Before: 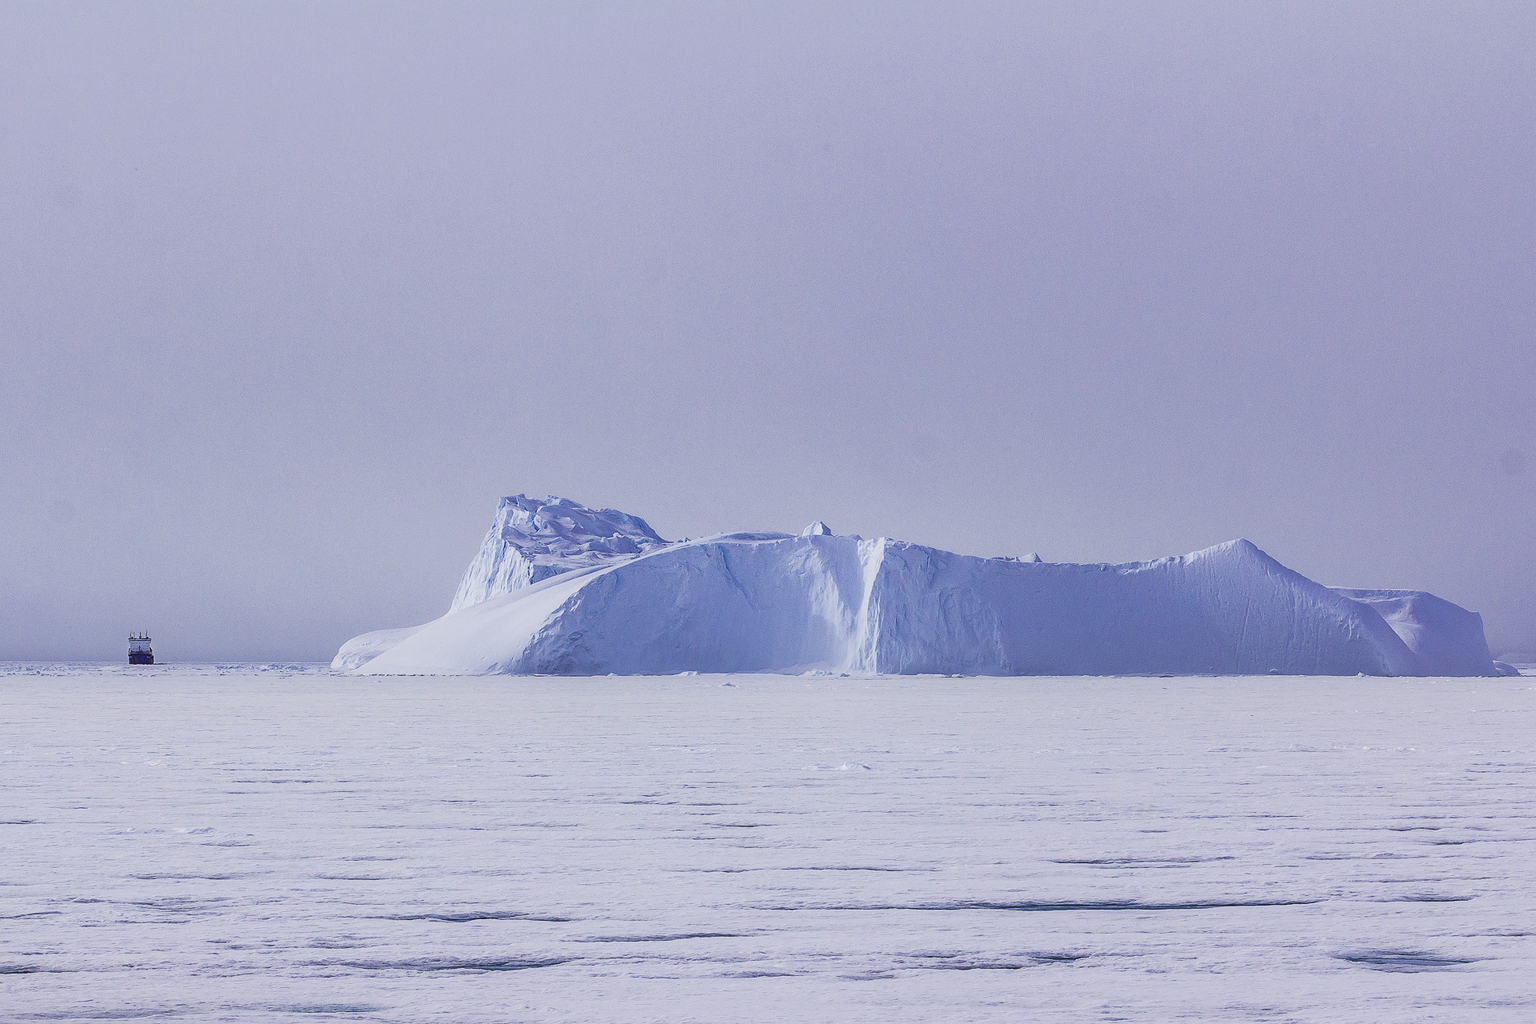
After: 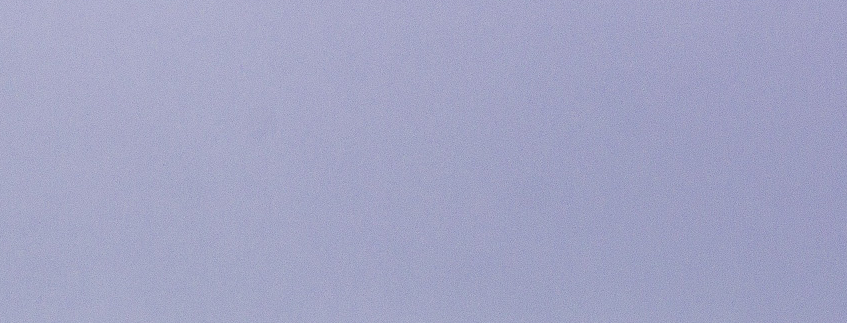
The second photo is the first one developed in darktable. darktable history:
crop: left 29.057%, top 16.872%, right 26.8%, bottom 57.848%
